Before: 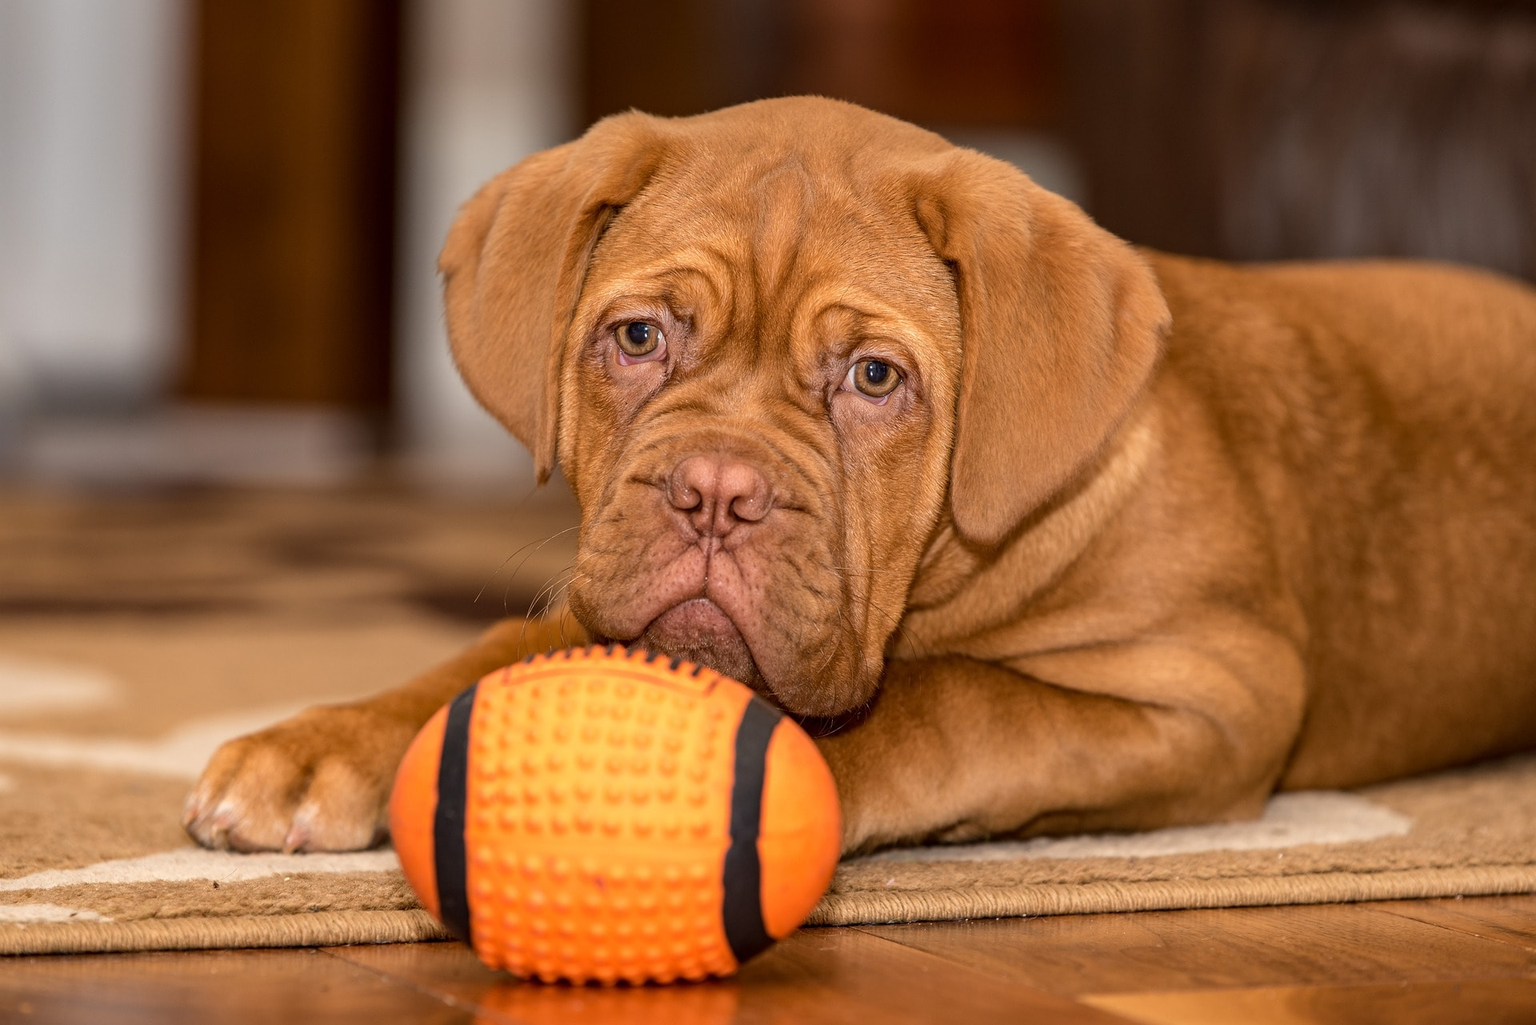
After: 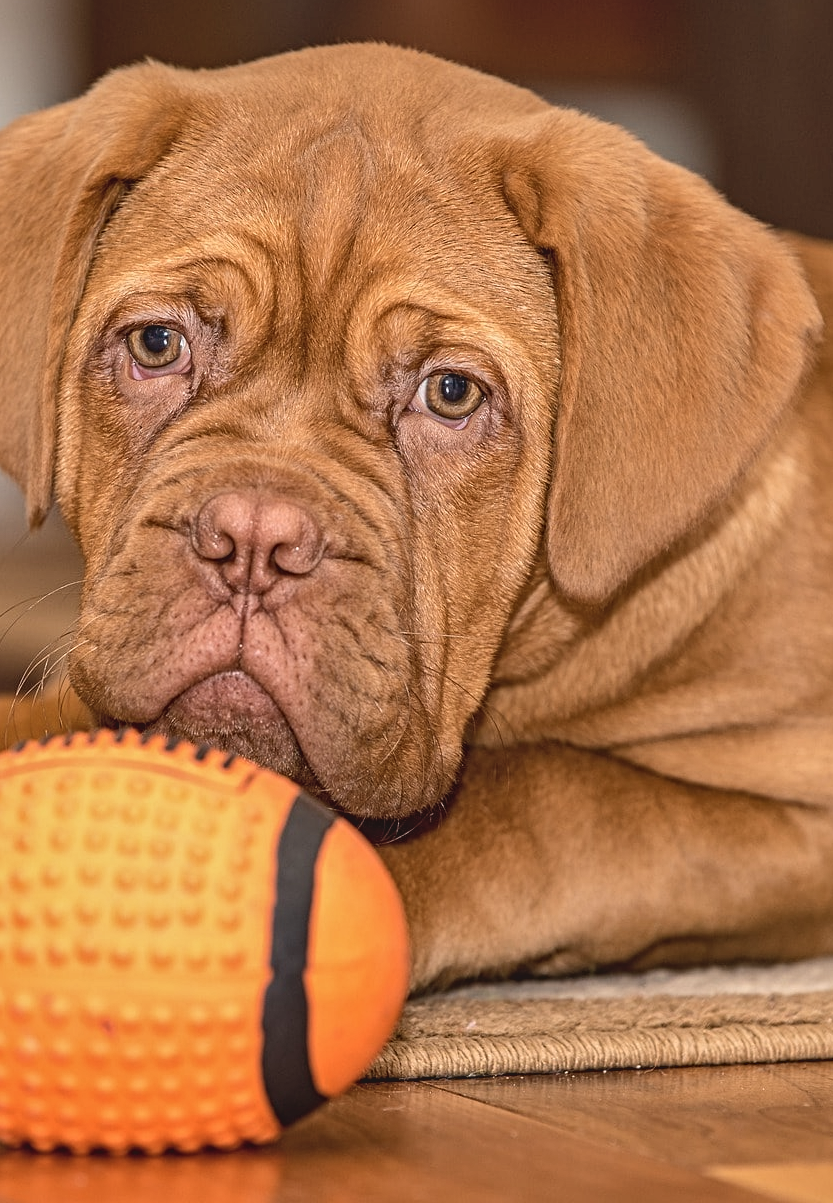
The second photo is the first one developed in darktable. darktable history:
local contrast: mode bilateral grid, contrast 20, coarseness 50, detail 130%, midtone range 0.2
contrast equalizer: y [[0.5, 0.5, 0.5, 0.539, 0.64, 0.611], [0.5 ×6], [0.5 ×6], [0 ×6], [0 ×6]]
crop: left 33.452%, top 6.025%, right 23.155%
contrast brightness saturation: contrast -0.15, brightness 0.05, saturation -0.12
